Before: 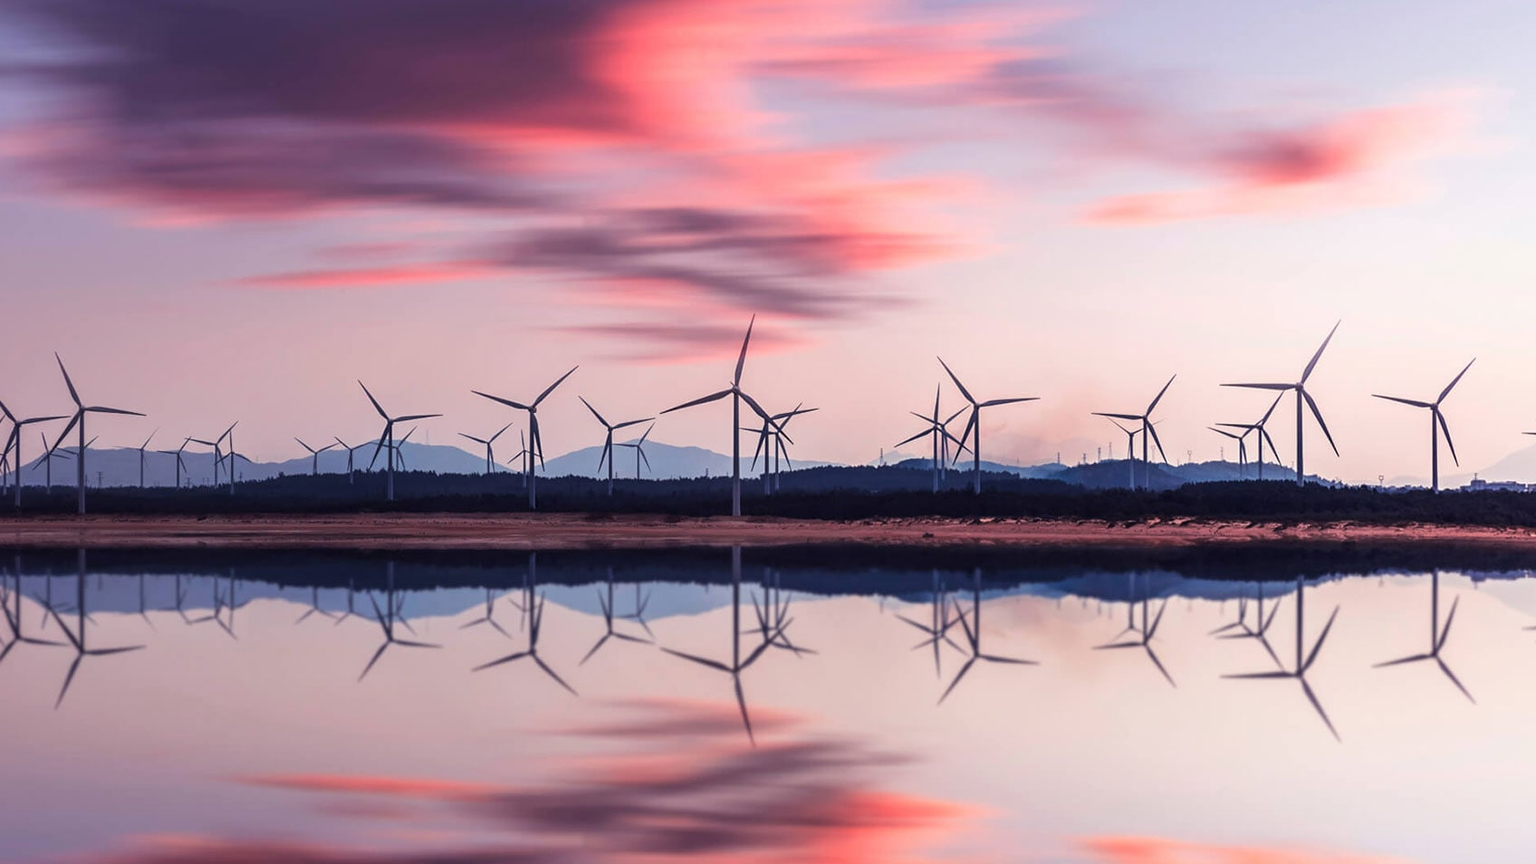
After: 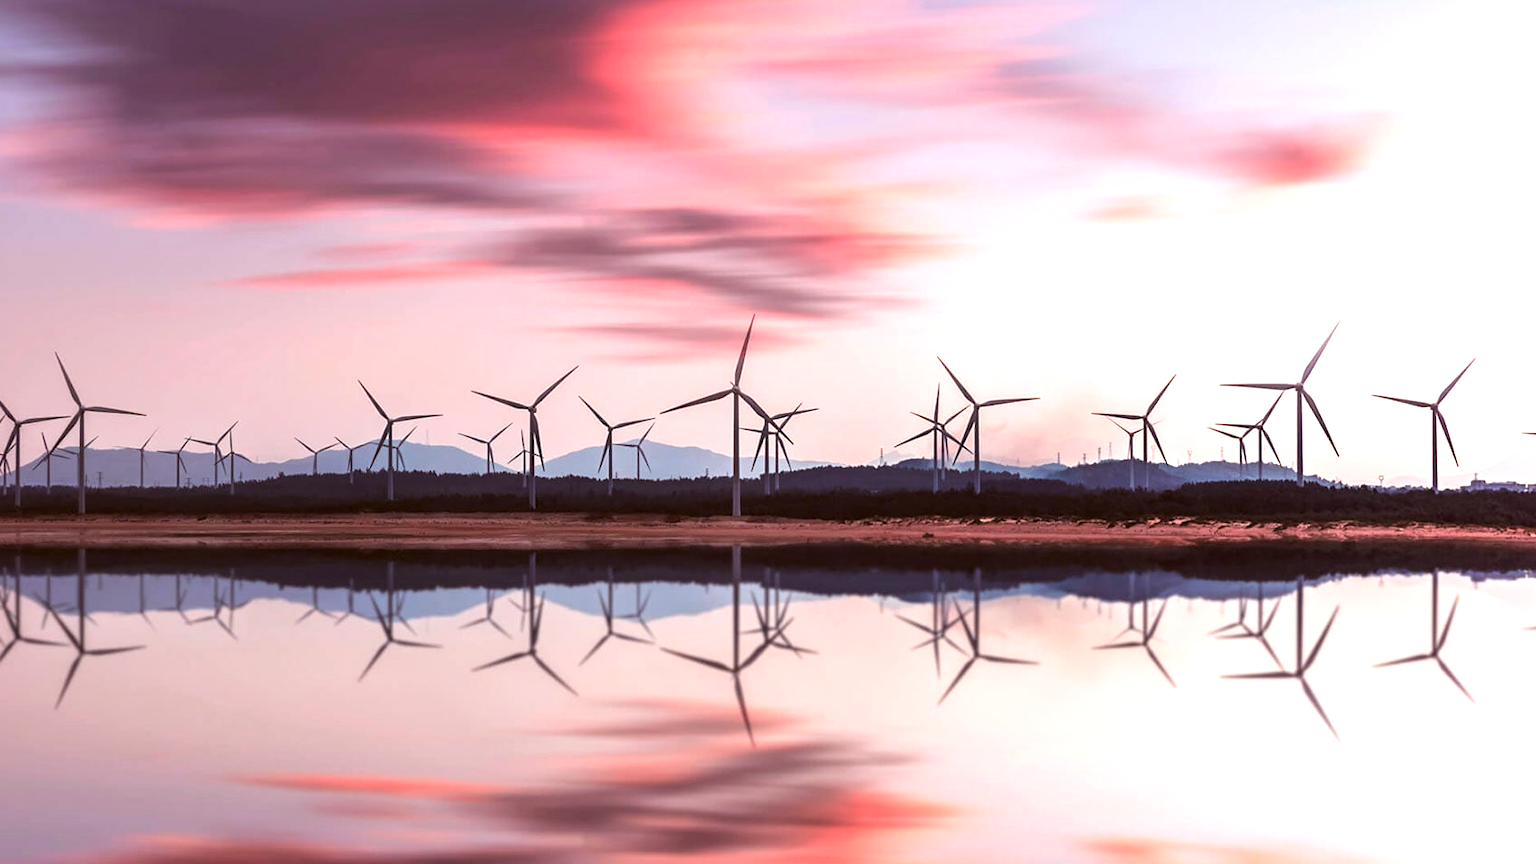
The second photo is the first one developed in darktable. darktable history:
exposure: exposure 0.6 EV, compensate highlight preservation false
color correction: highlights a* -0.482, highlights b* 0.161, shadows a* 4.66, shadows b* 20.72
